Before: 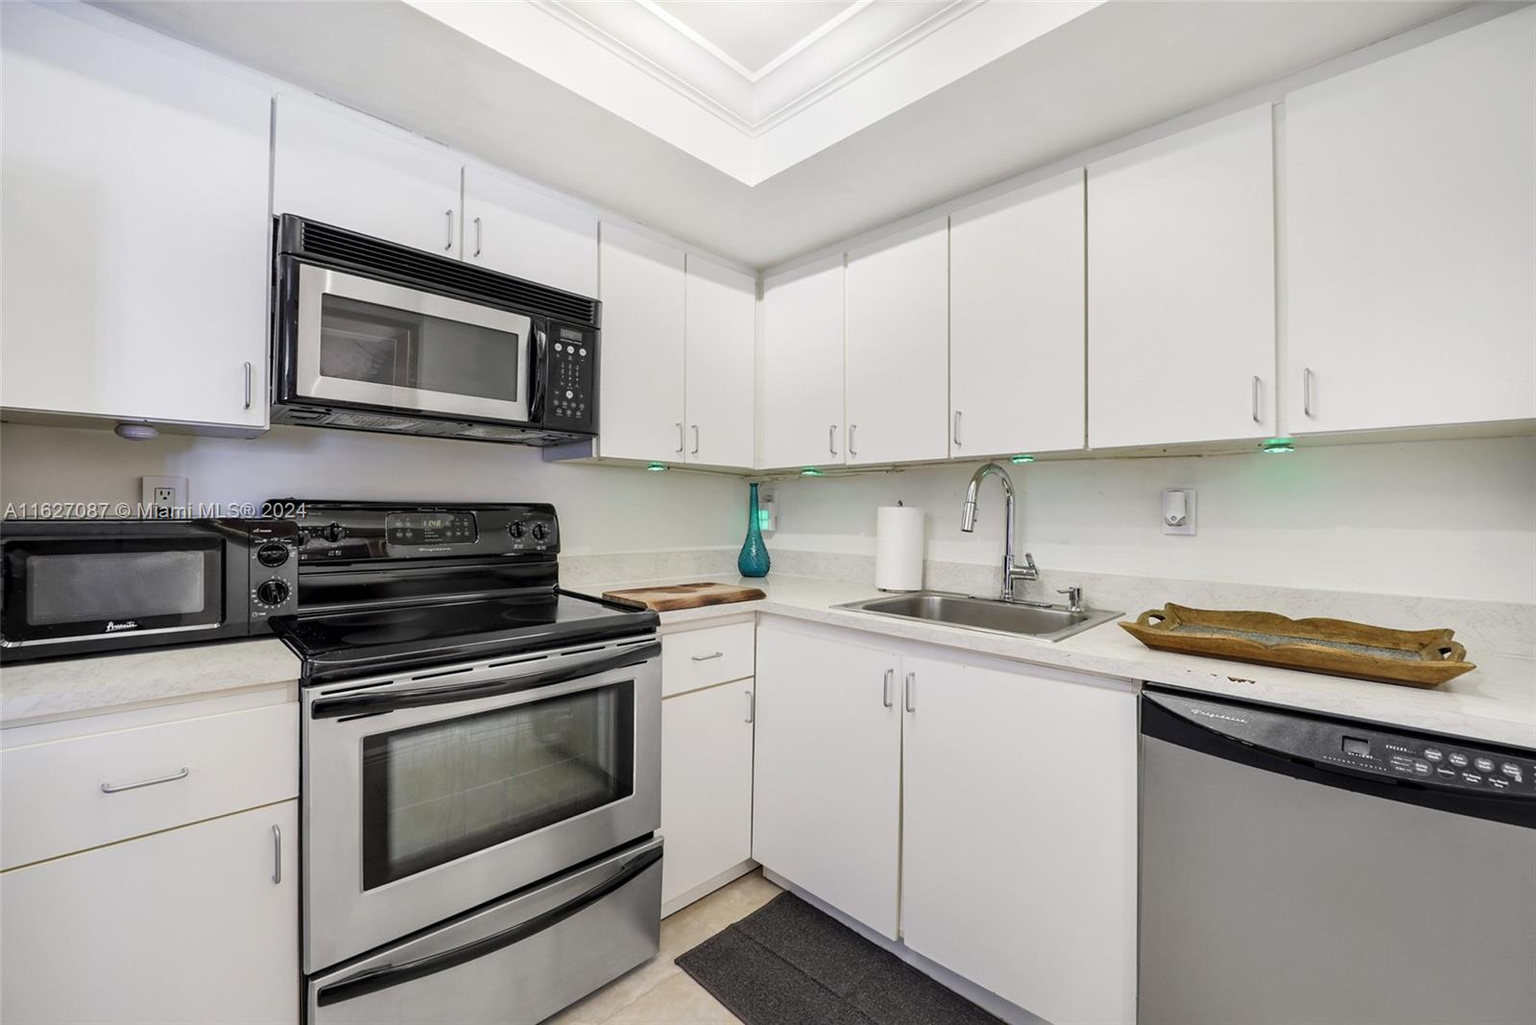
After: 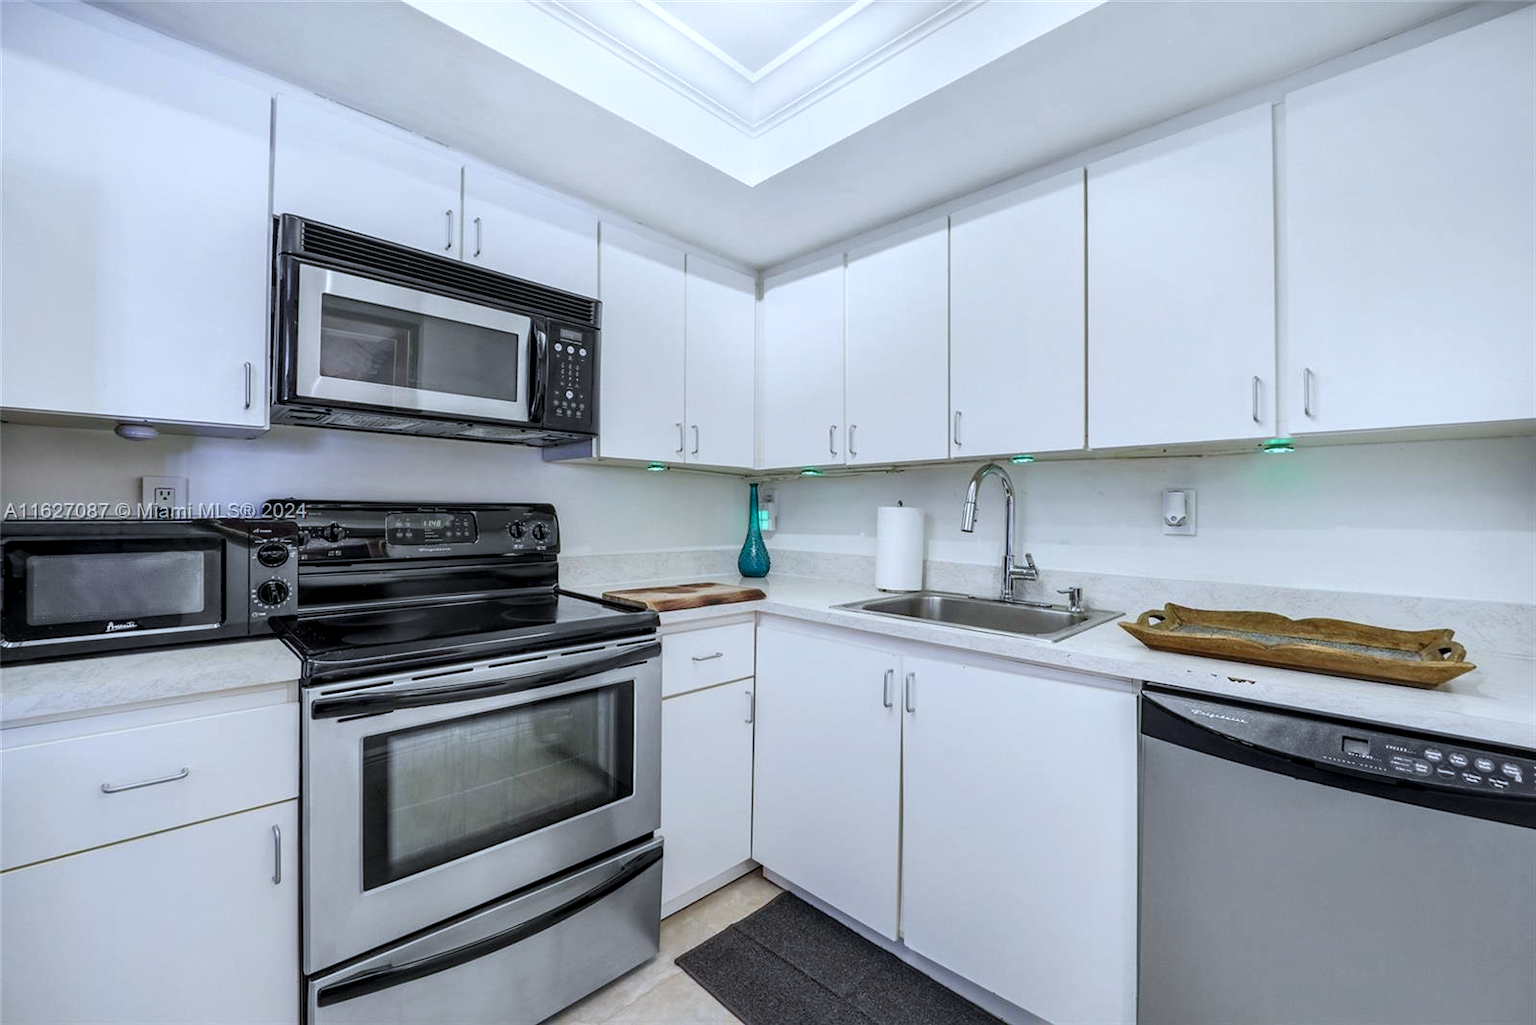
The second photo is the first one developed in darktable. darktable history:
white balance: emerald 1
color calibration: x 0.372, y 0.386, temperature 4283.97 K
local contrast: on, module defaults
